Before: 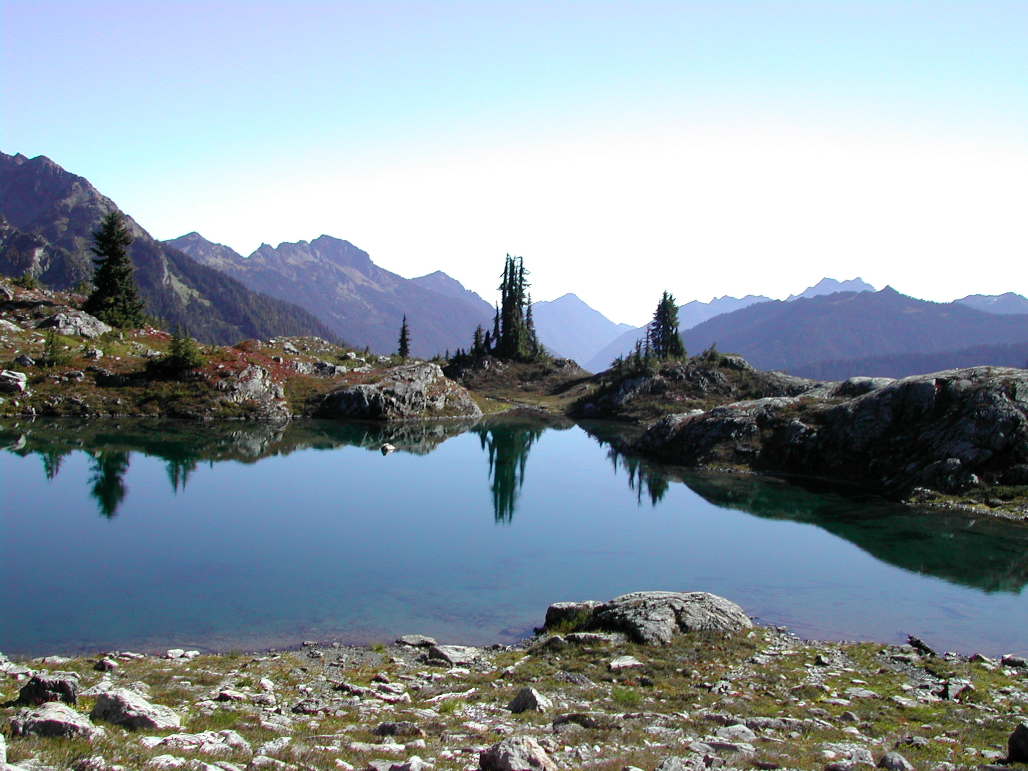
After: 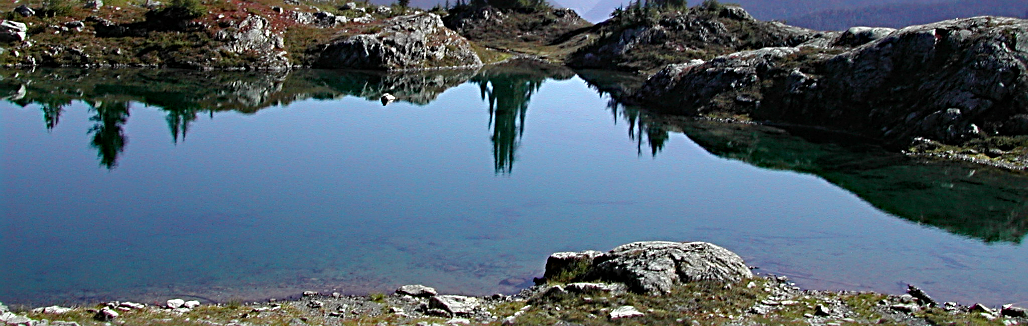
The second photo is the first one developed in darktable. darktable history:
crop: top 45.505%, bottom 12.148%
sharpen: radius 3.052, amount 0.755
haze removal: compatibility mode true, adaptive false
